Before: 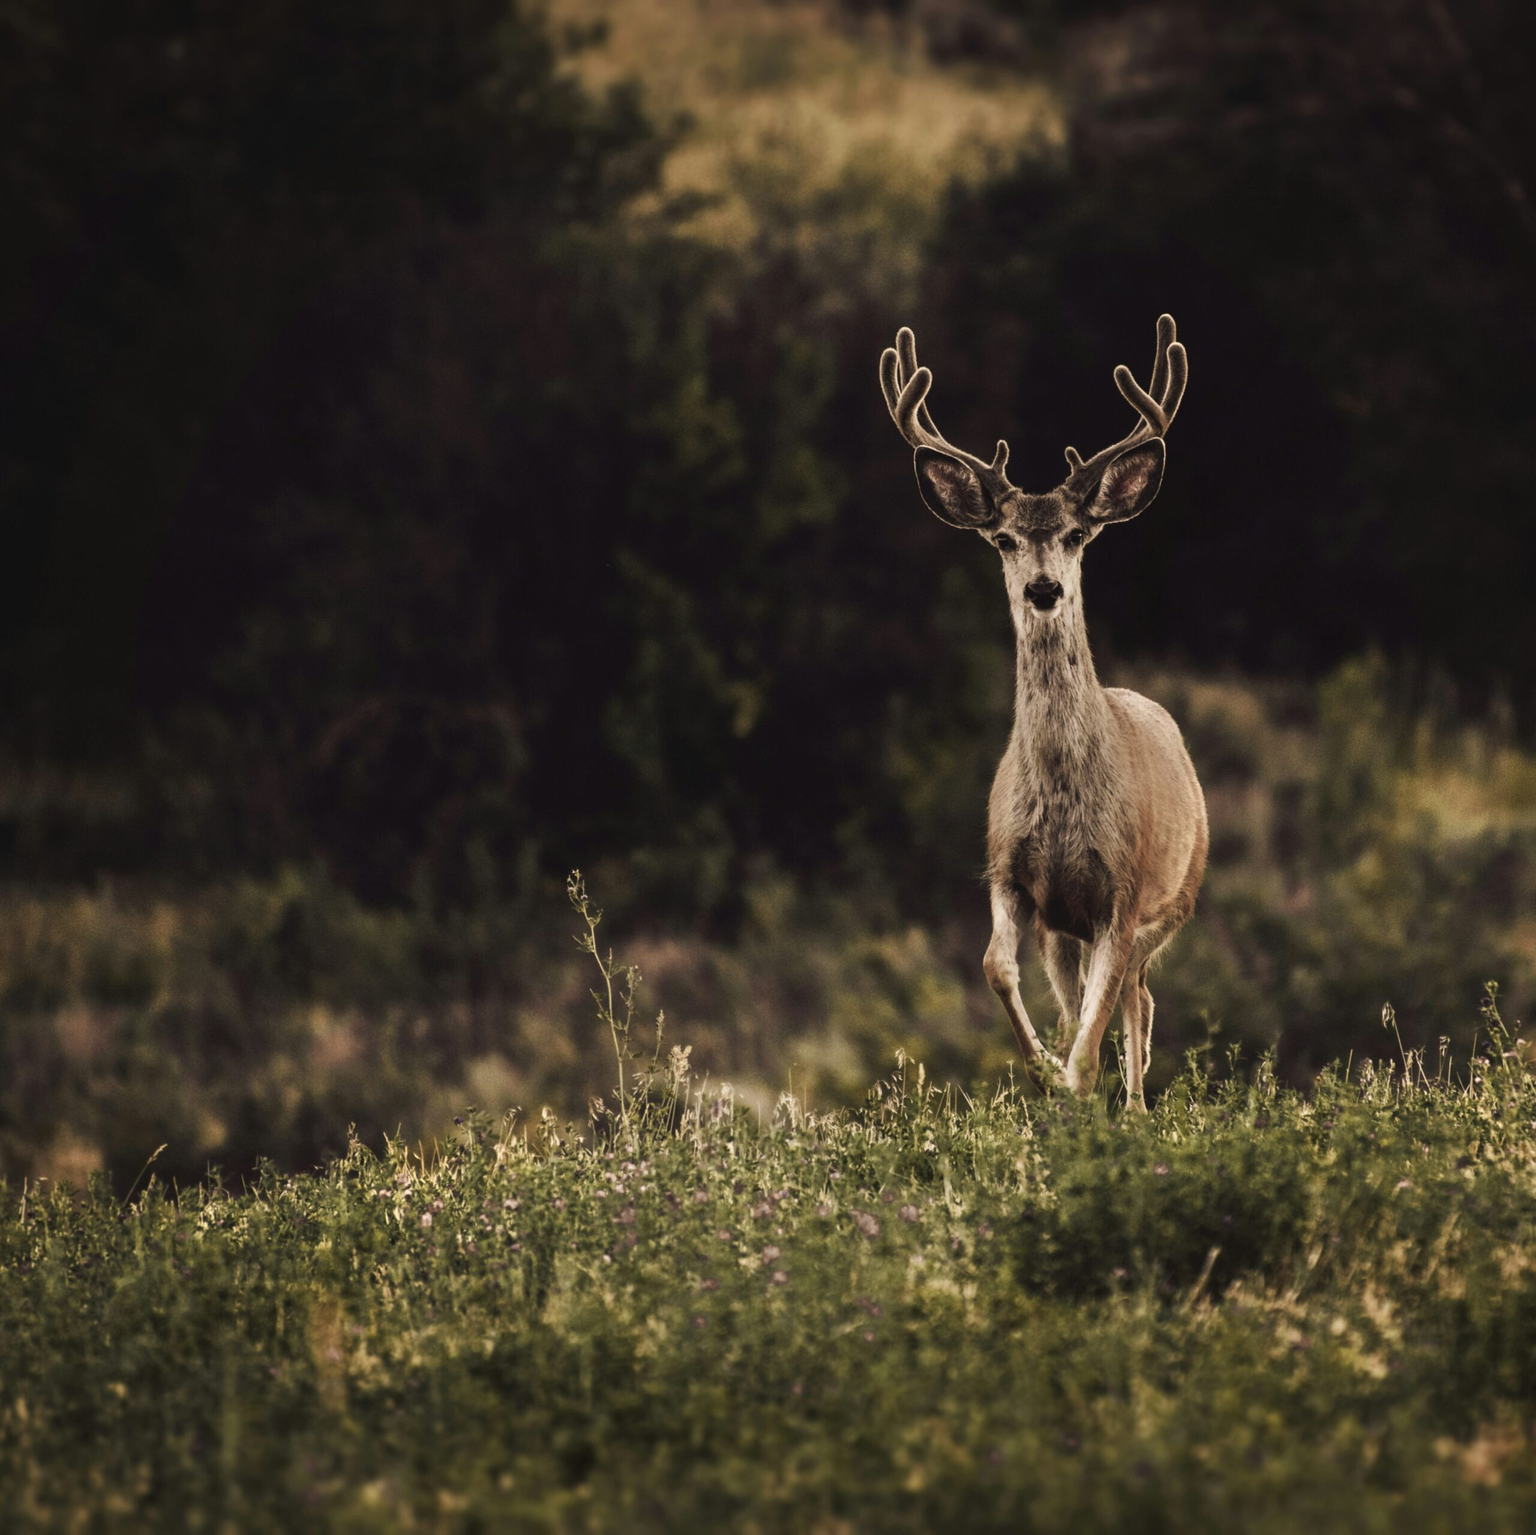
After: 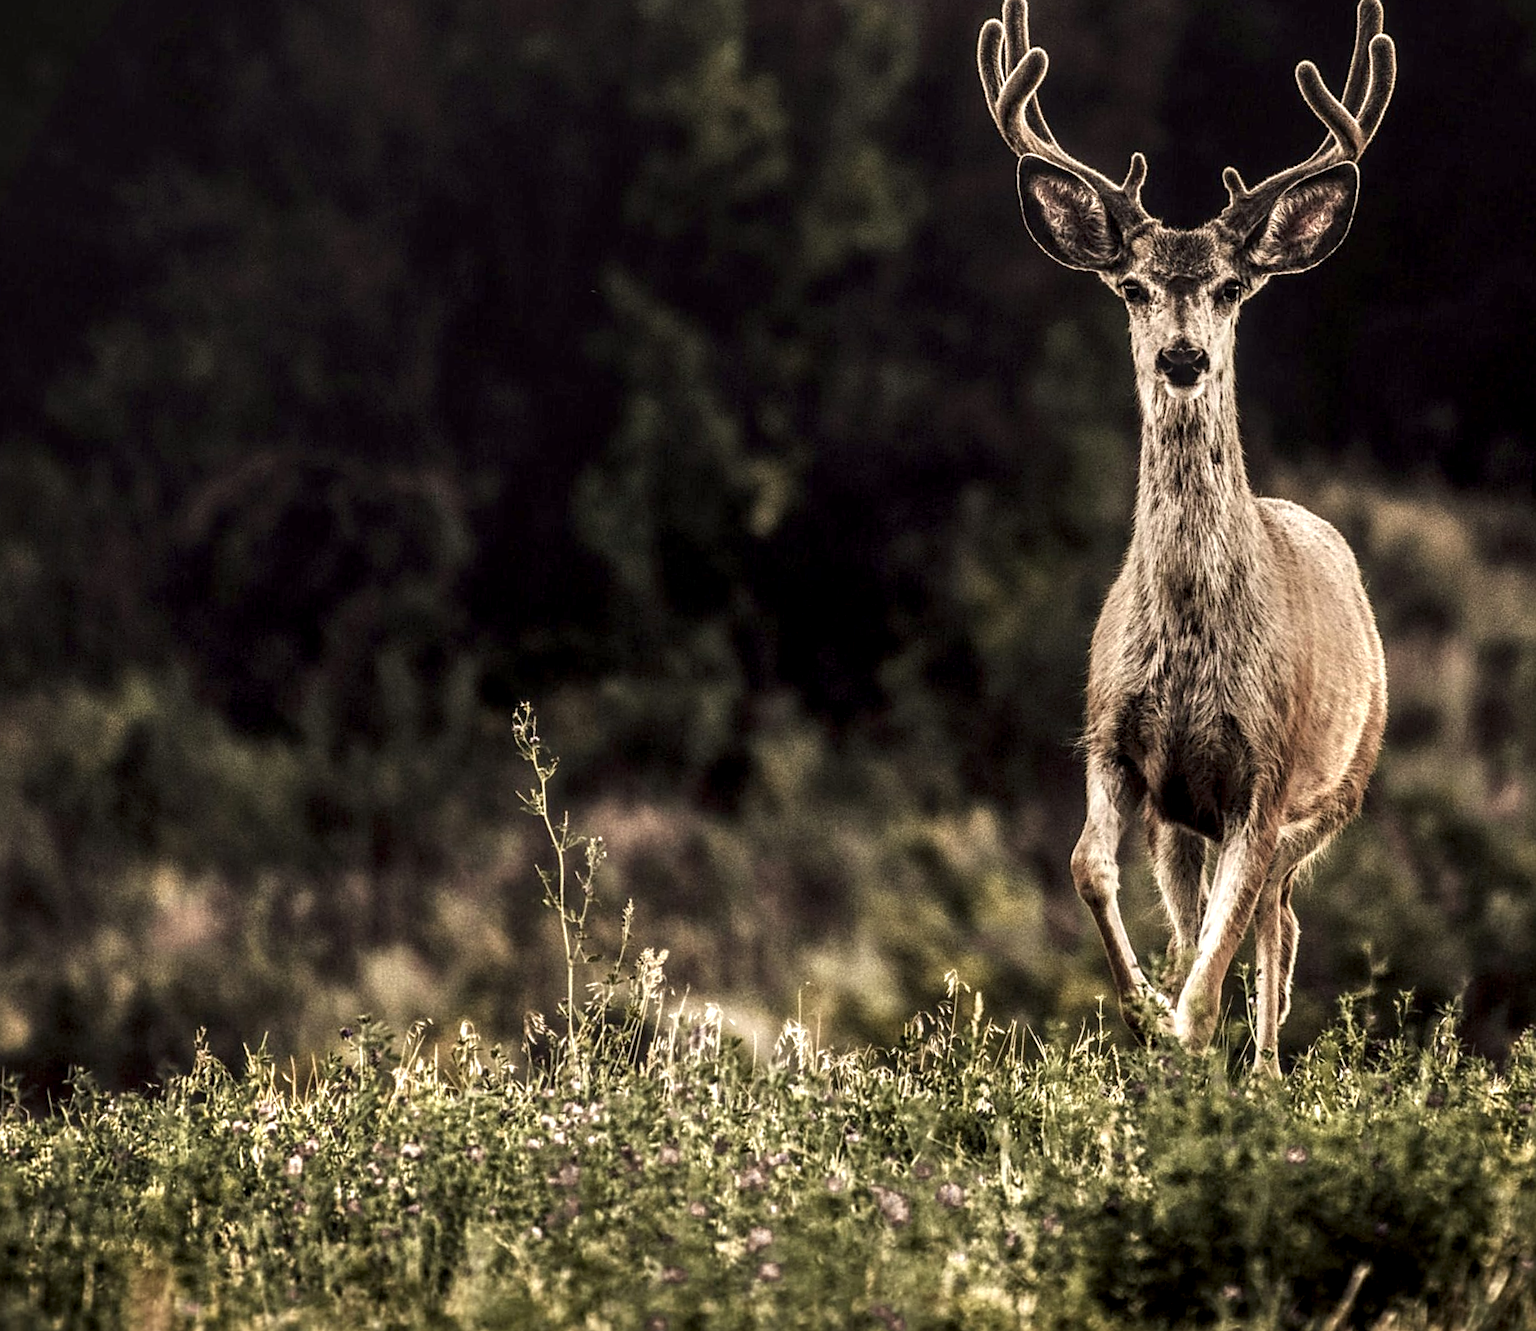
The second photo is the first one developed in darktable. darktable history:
sharpen: on, module defaults
crop and rotate: angle -3.37°, left 9.79%, top 20.73%, right 12.42%, bottom 11.82%
local contrast: highlights 19%, detail 186%
